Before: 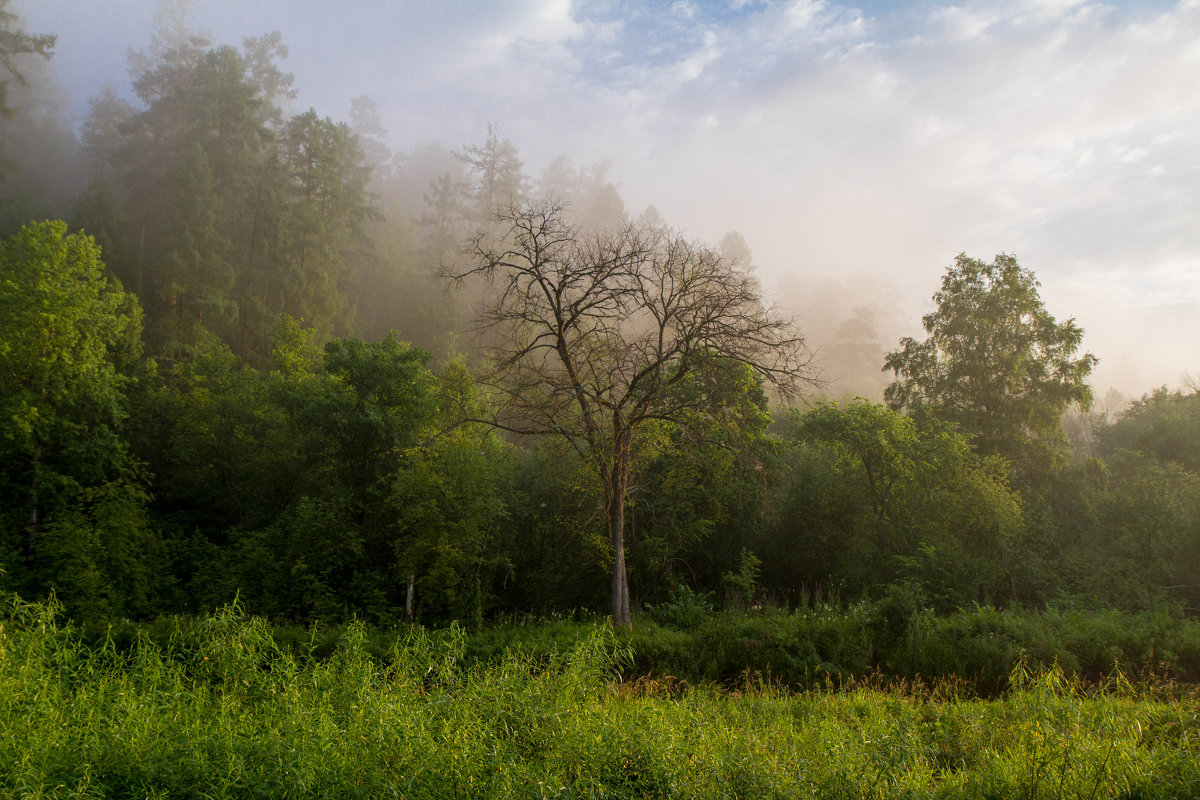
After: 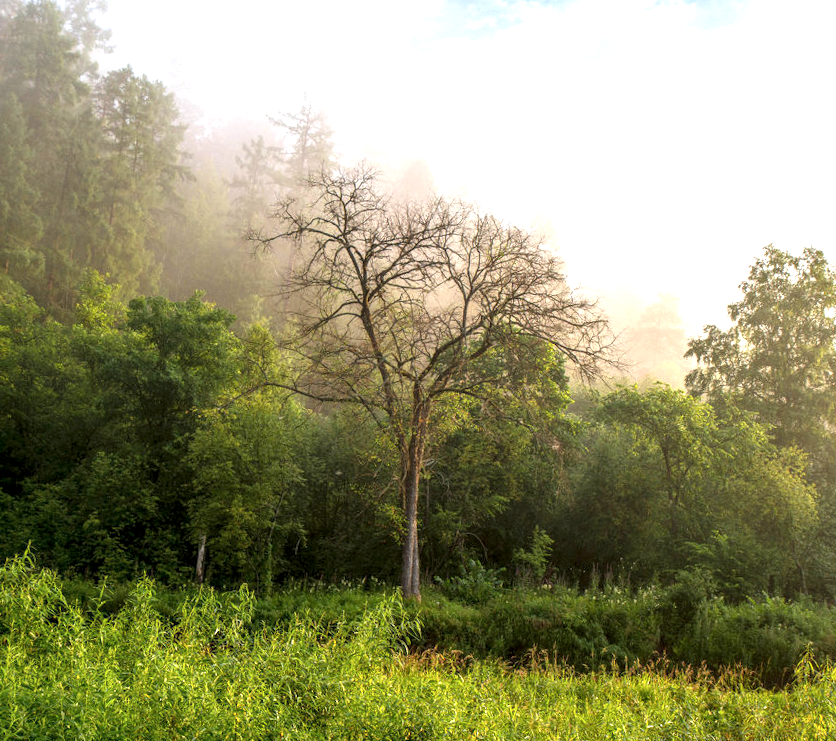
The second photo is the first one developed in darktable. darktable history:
exposure: black level correction 0, exposure 1.107 EV, compensate highlight preservation false
local contrast: detail 130%
crop and rotate: angle -3.03°, left 14.029%, top 0.021%, right 10.814%, bottom 0.028%
